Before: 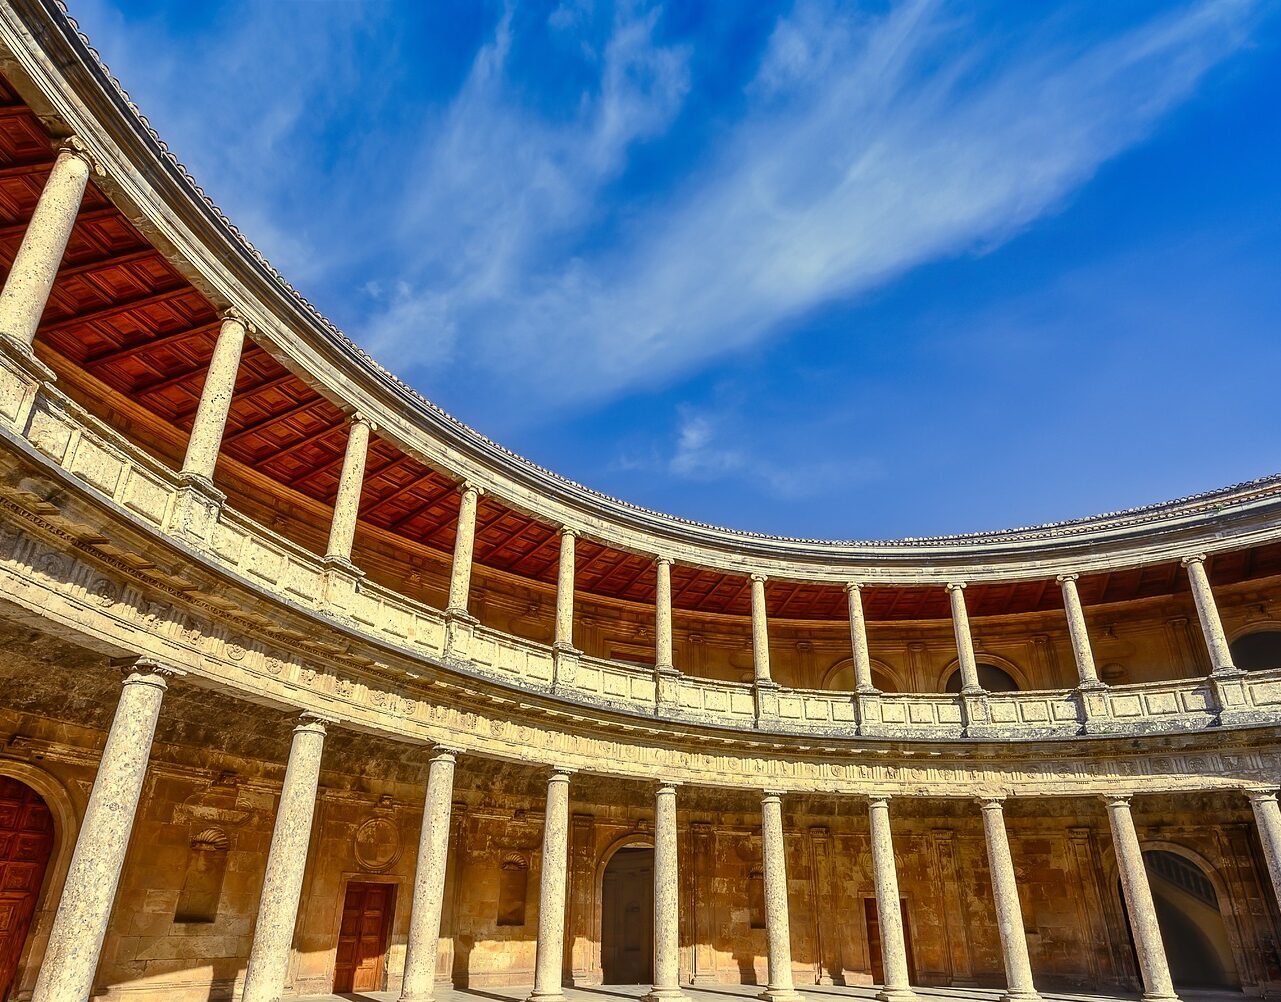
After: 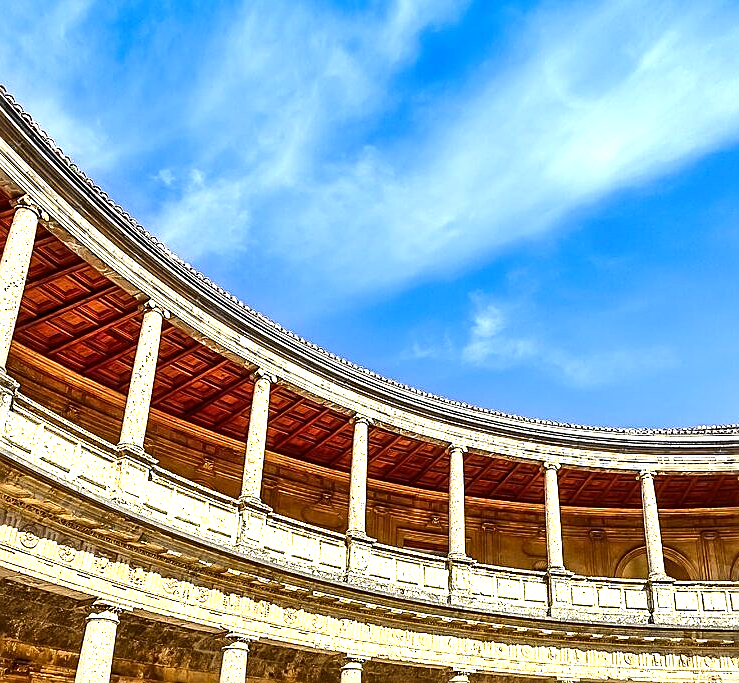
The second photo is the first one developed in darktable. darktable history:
rotate and perspective: automatic cropping off
sharpen: on, module defaults
tone equalizer: -8 EV -0.75 EV, -7 EV -0.7 EV, -6 EV -0.6 EV, -5 EV -0.4 EV, -3 EV 0.4 EV, -2 EV 0.6 EV, -1 EV 0.7 EV, +0 EV 0.75 EV, edges refinement/feathering 500, mask exposure compensation -1.57 EV, preserve details no
exposure: black level correction 0.001, exposure 0.5 EV, compensate exposure bias true, compensate highlight preservation false
crop: left 16.202%, top 11.208%, right 26.045%, bottom 20.557%
